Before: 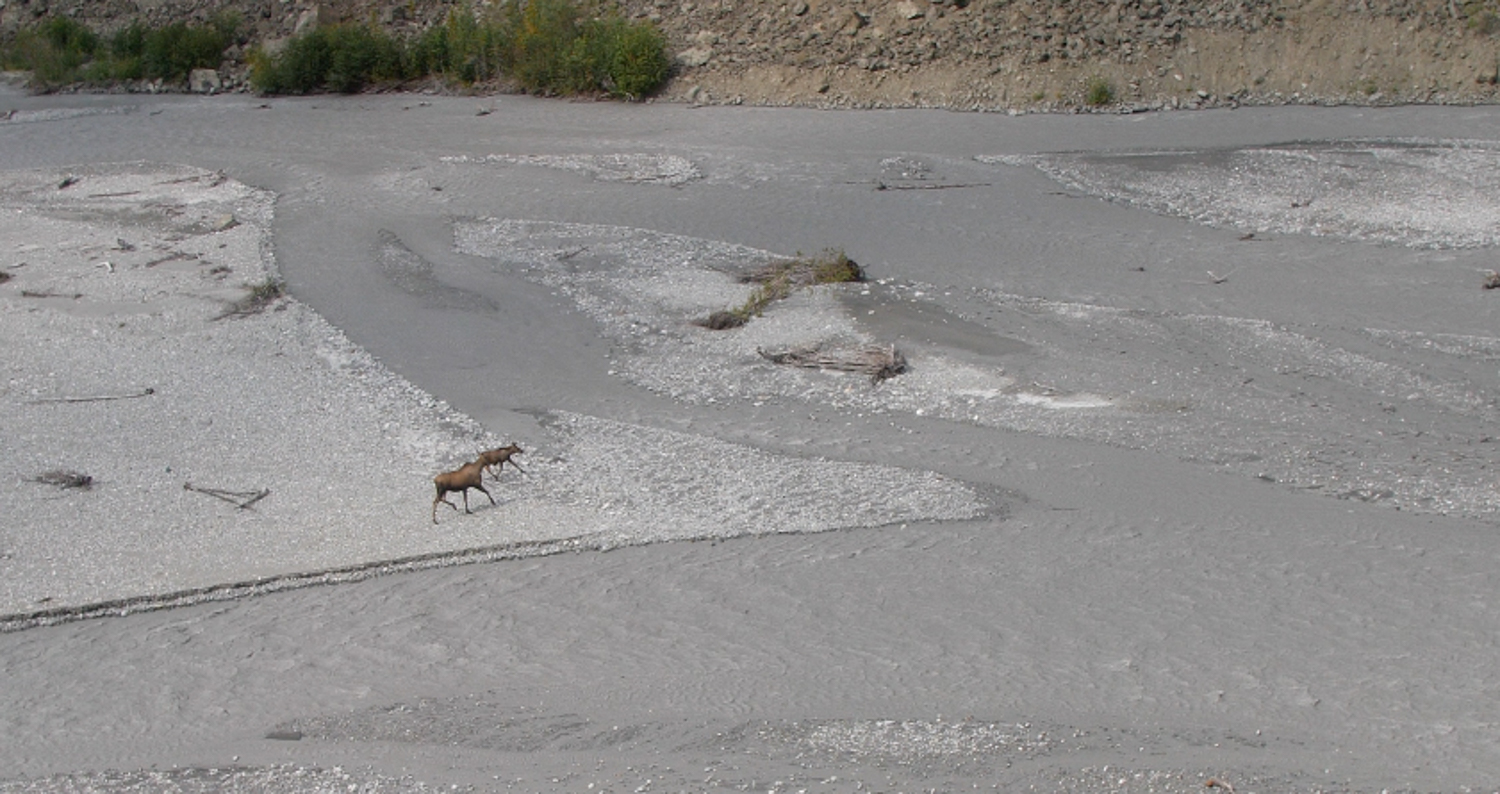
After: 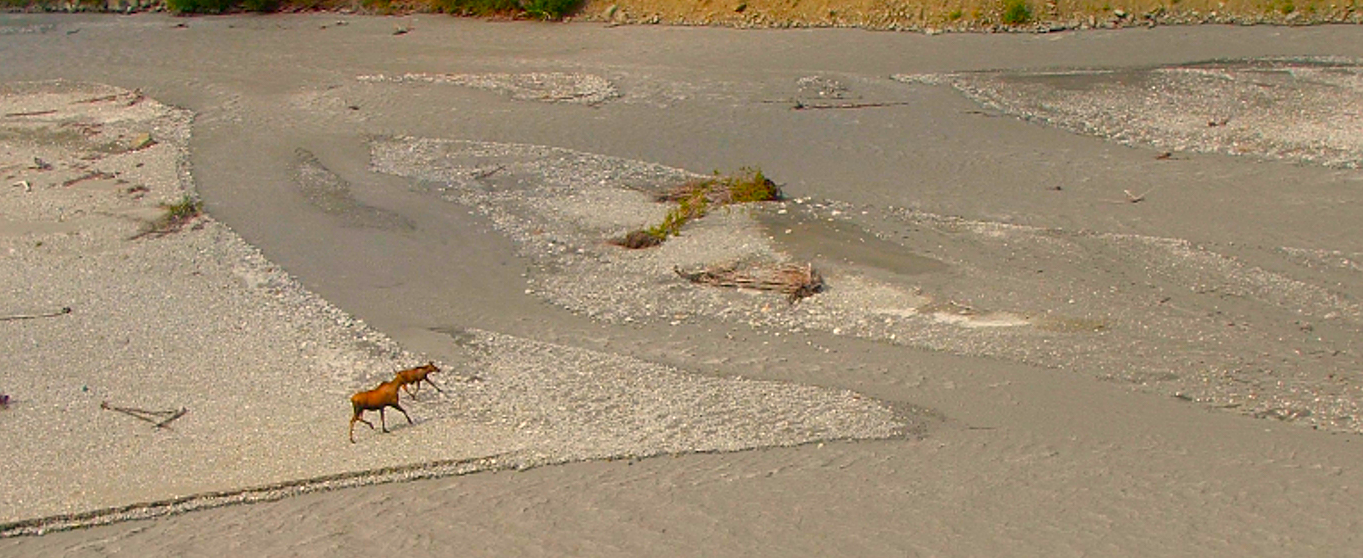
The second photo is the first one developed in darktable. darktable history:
sharpen: on, module defaults
color correction: highlights a* 1.59, highlights b* -1.7, saturation 2.48
crop: left 5.596%, top 10.314%, right 3.534%, bottom 19.395%
white balance: red 1.029, blue 0.92
color balance rgb: perceptual saturation grading › global saturation 20%, perceptual saturation grading › highlights -25%, perceptual saturation grading › shadows 25%
